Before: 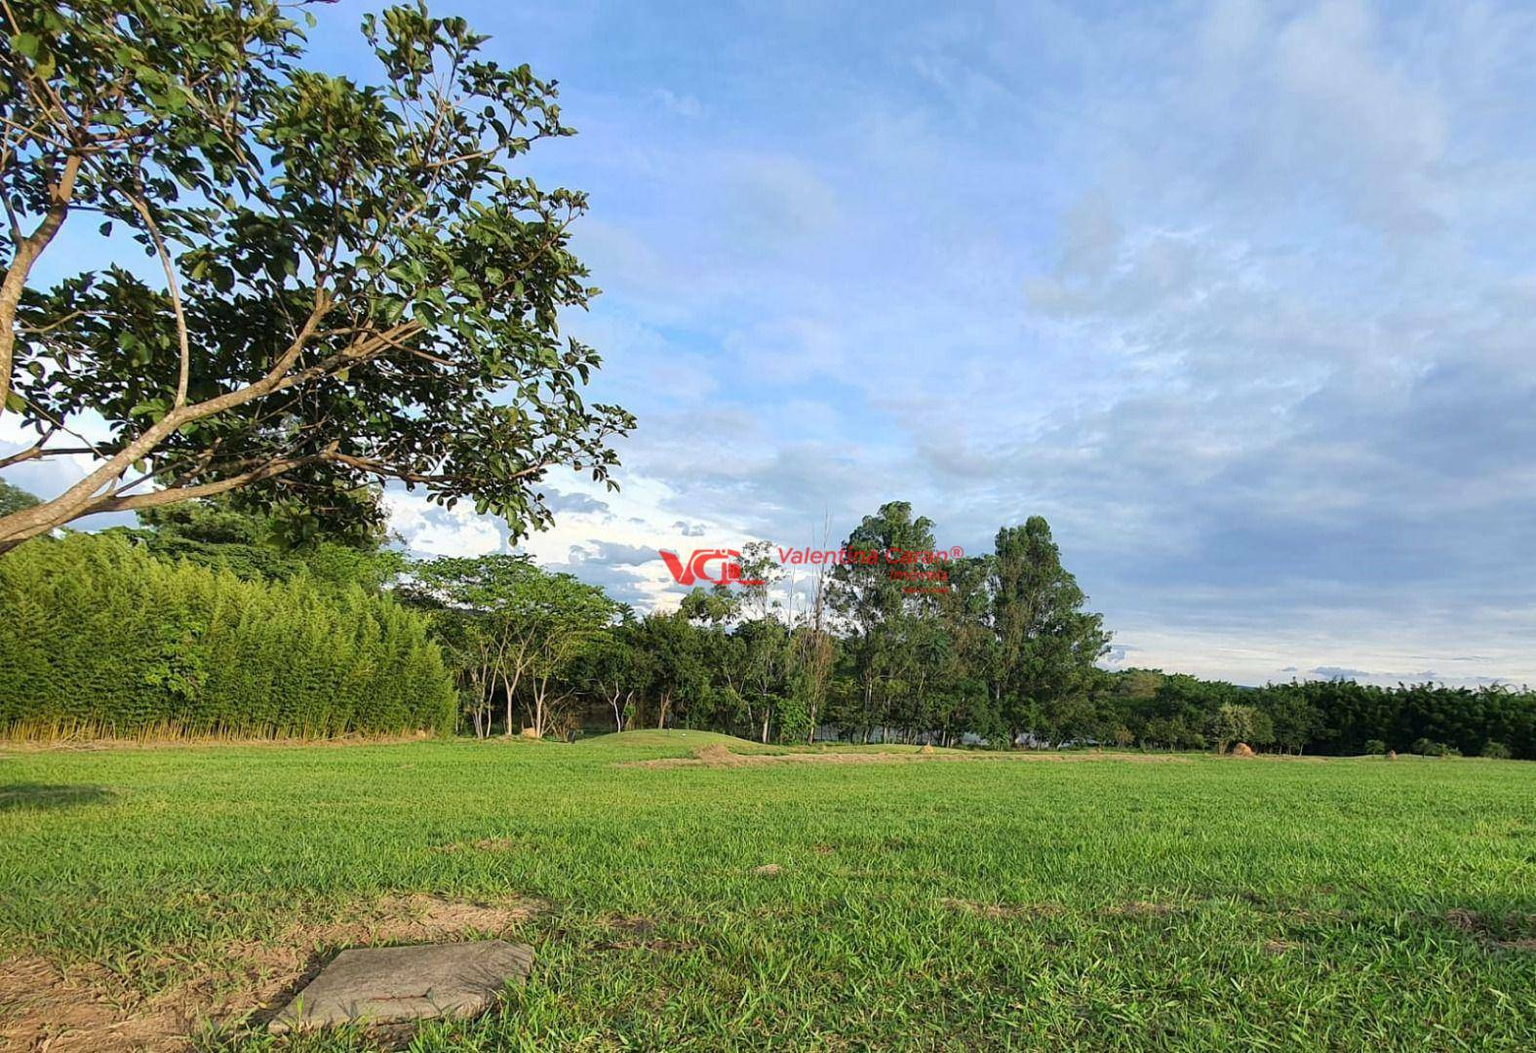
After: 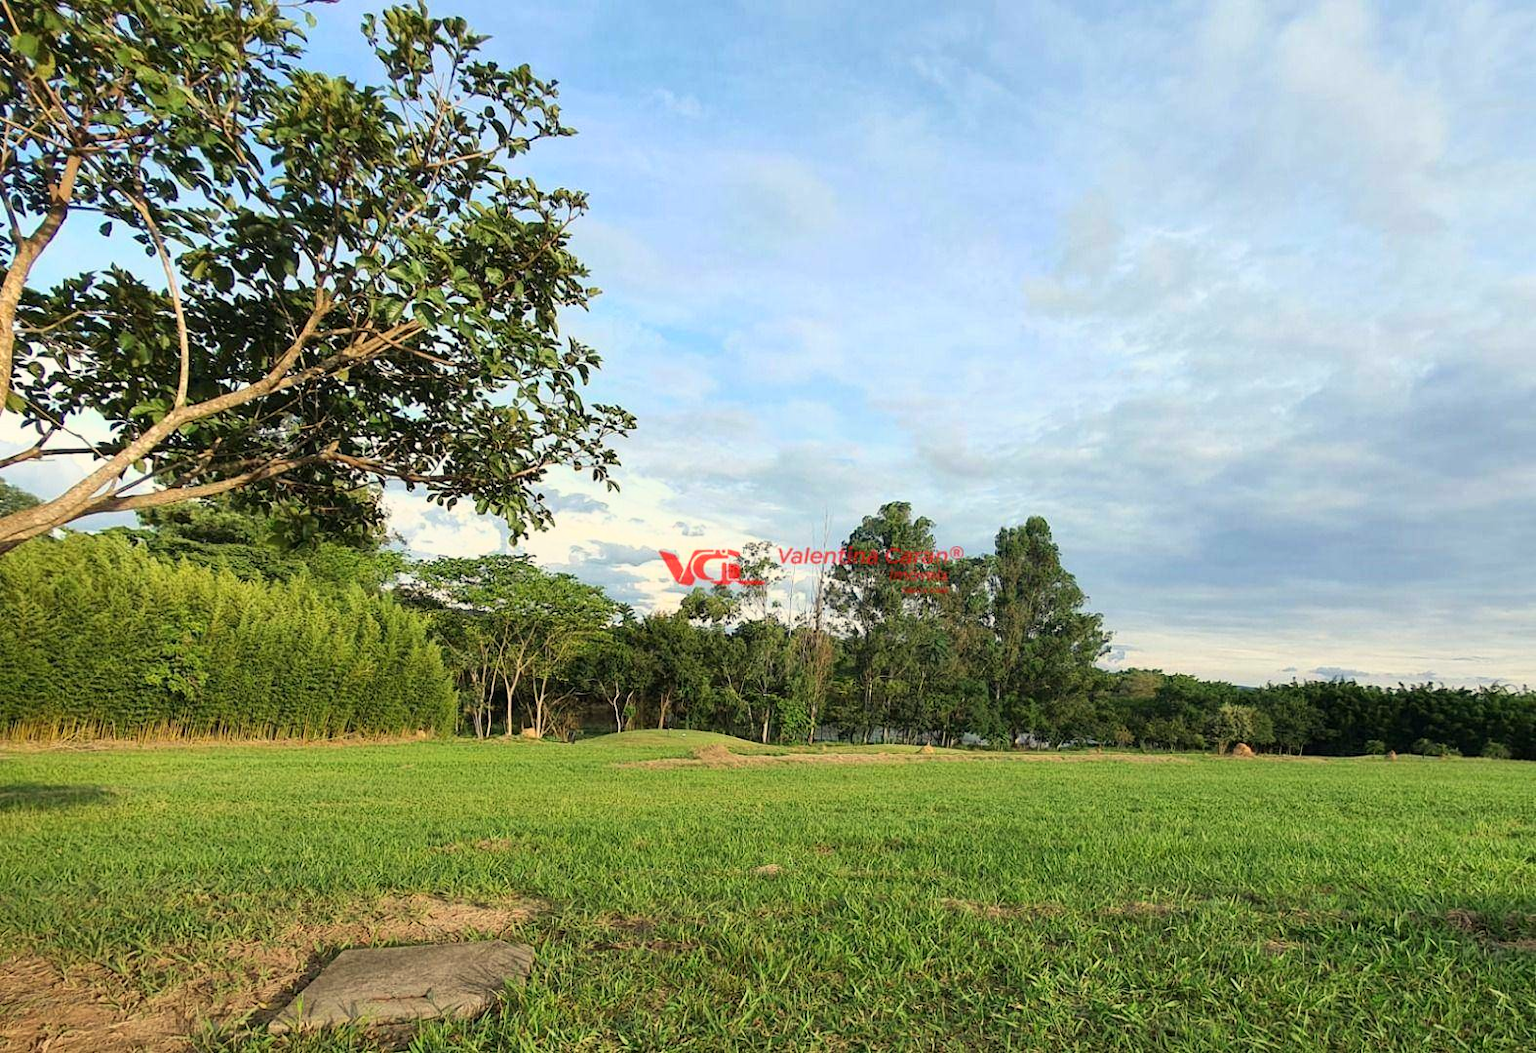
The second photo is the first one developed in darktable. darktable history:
base curve: curves: ch0 [(0, 0) (0.666, 0.806) (1, 1)]
white balance: red 1.029, blue 0.92
graduated density: rotation -180°, offset 27.42
